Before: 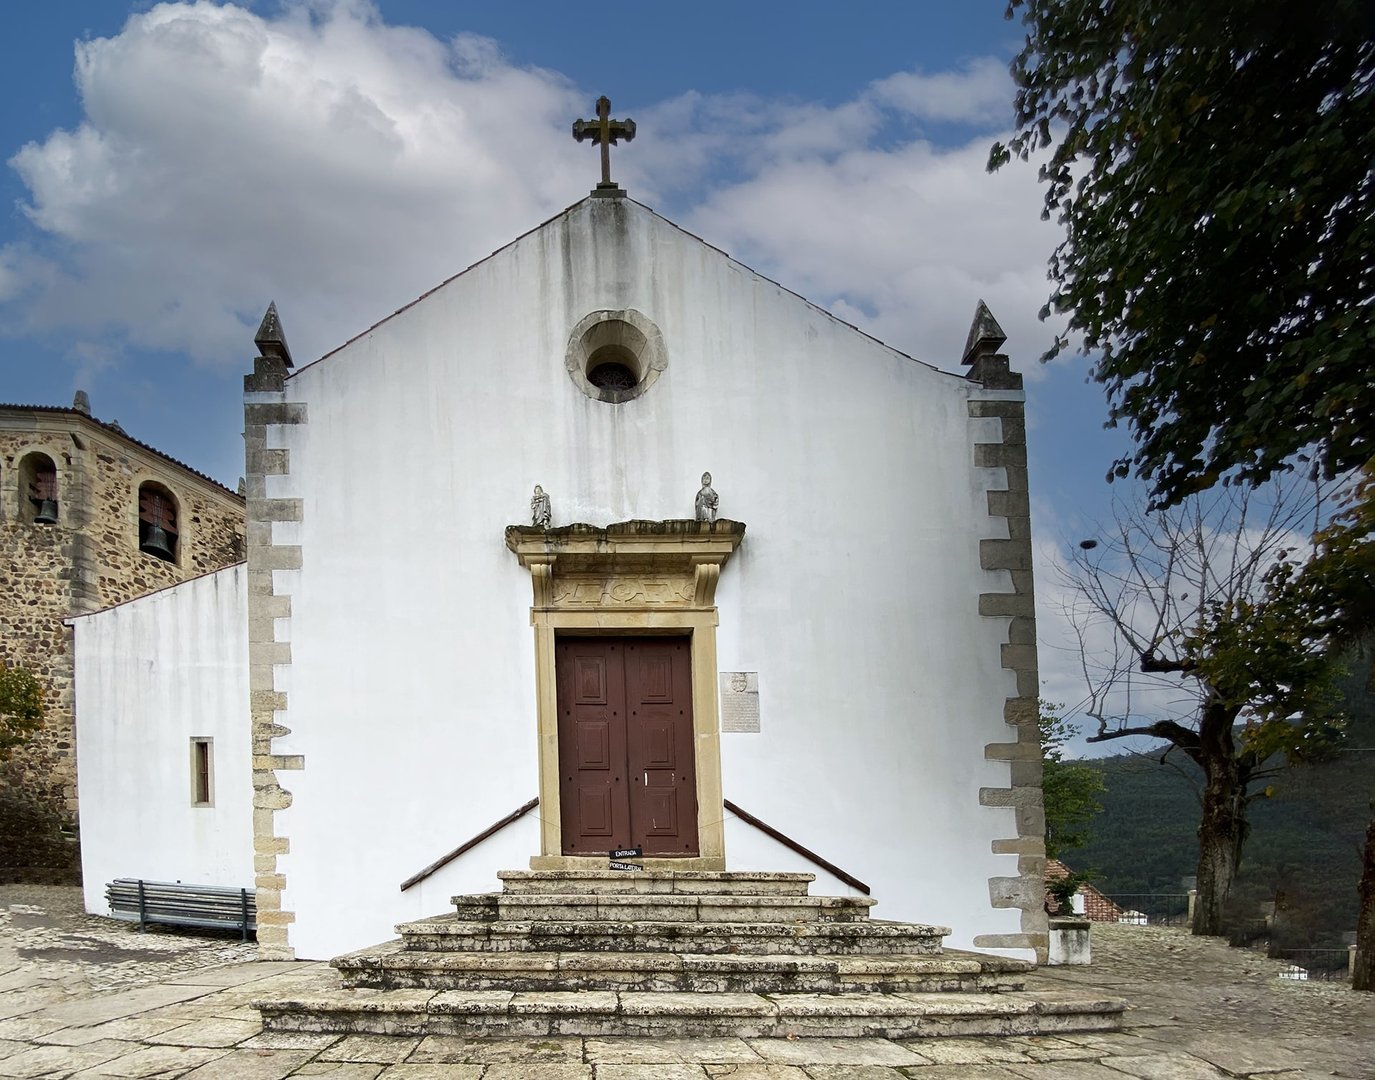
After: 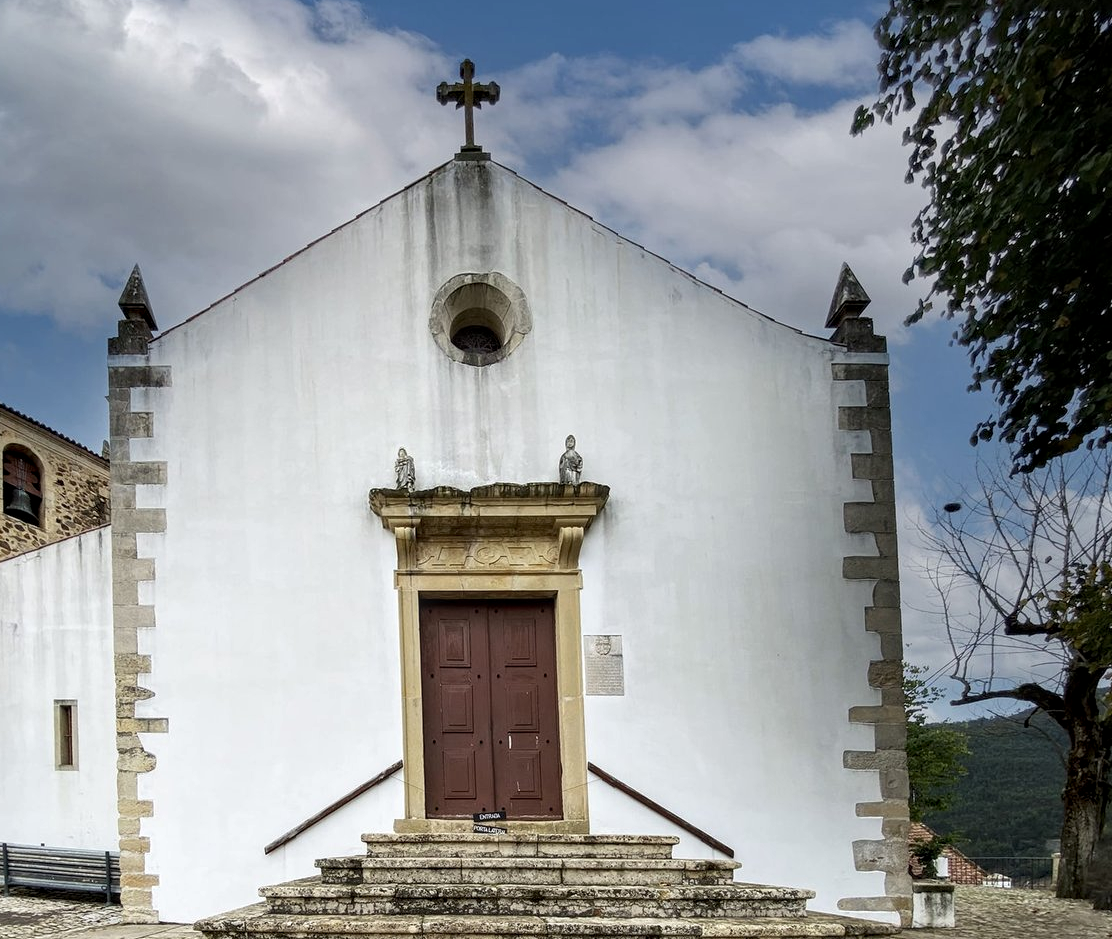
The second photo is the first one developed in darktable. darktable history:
local contrast: detail 130%
crop: left 9.929%, top 3.475%, right 9.188%, bottom 9.529%
